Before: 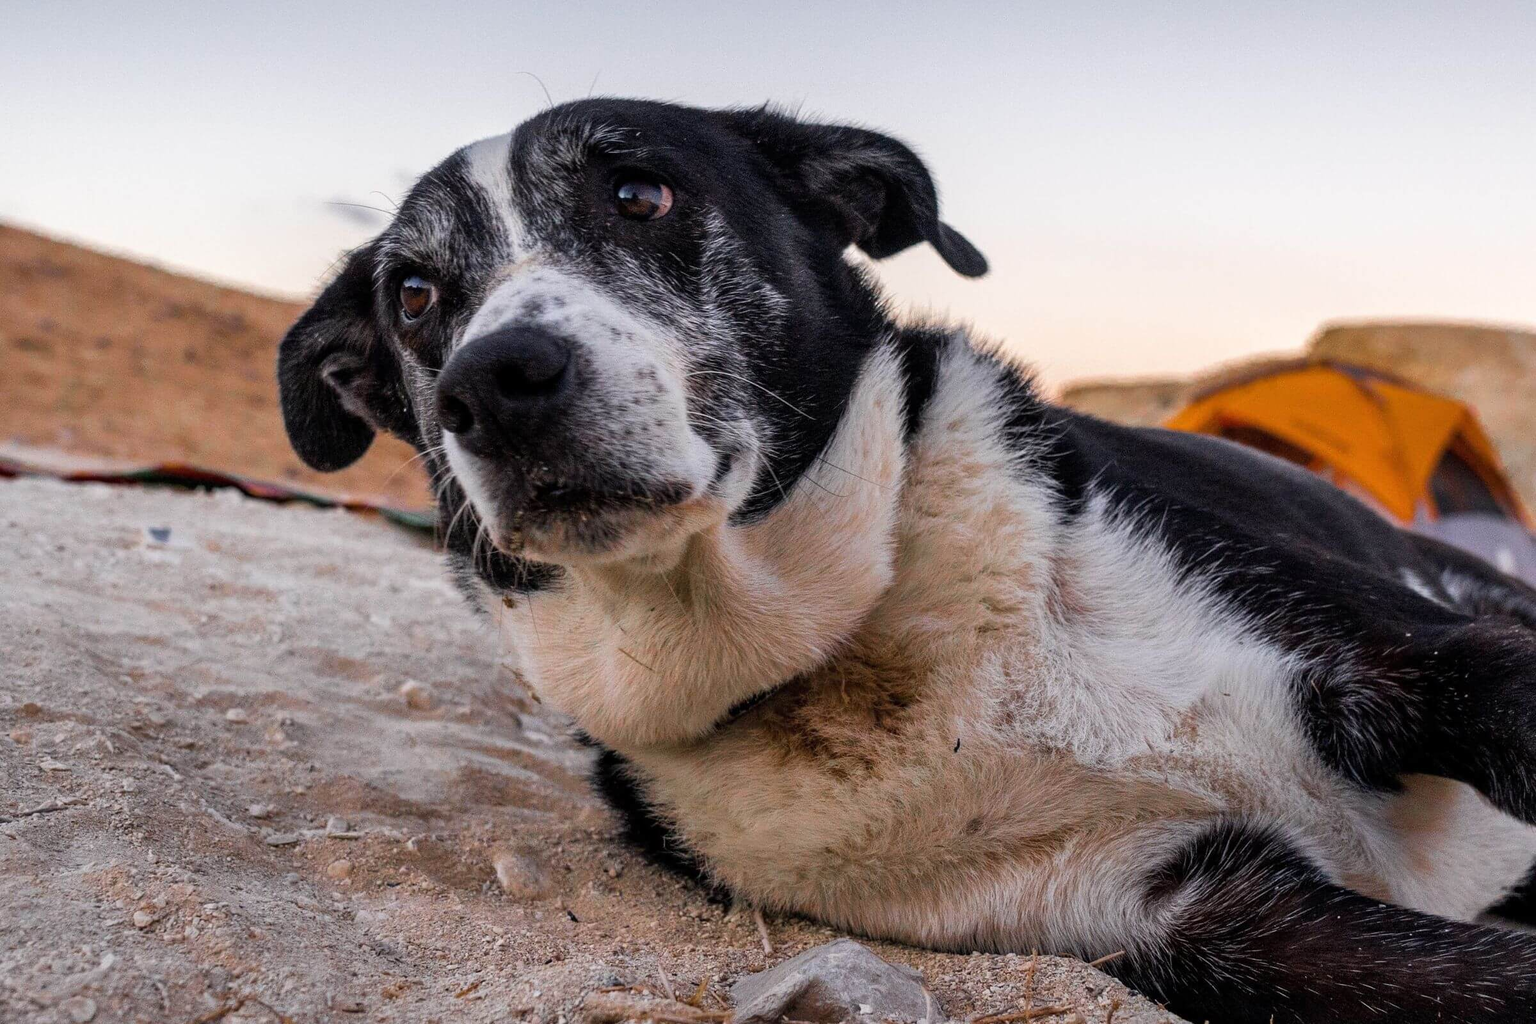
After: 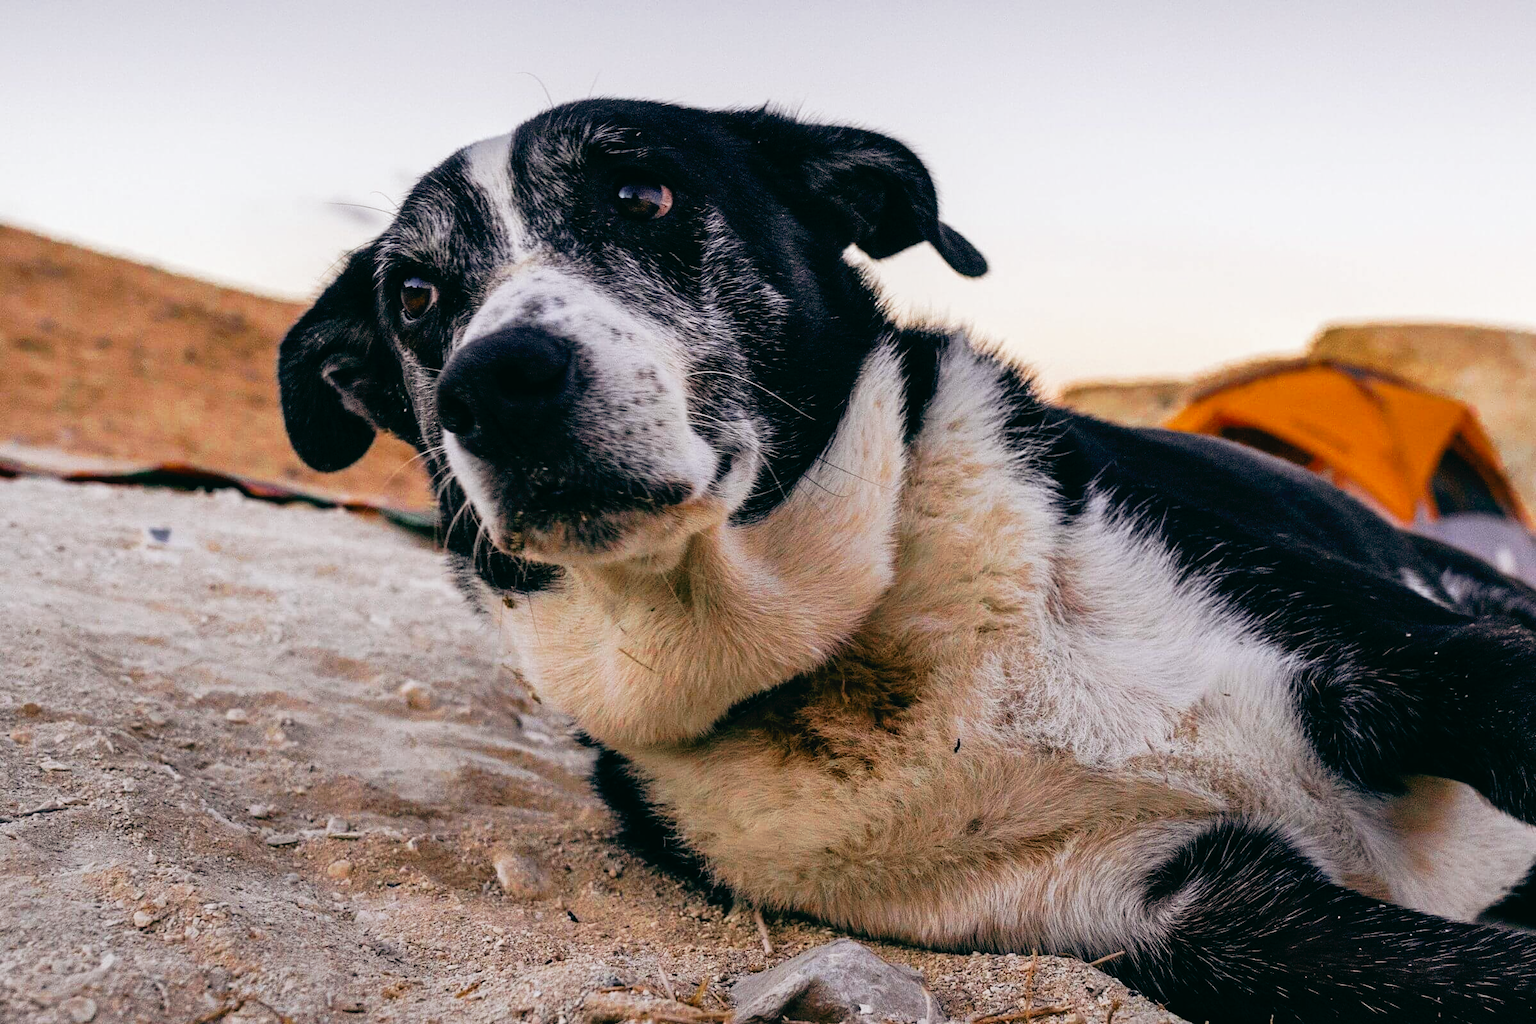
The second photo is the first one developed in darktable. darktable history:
tone curve: curves: ch0 [(0, 0) (0.003, 0.007) (0.011, 0.01) (0.025, 0.018) (0.044, 0.028) (0.069, 0.034) (0.1, 0.04) (0.136, 0.051) (0.177, 0.104) (0.224, 0.161) (0.277, 0.234) (0.335, 0.316) (0.399, 0.41) (0.468, 0.487) (0.543, 0.577) (0.623, 0.679) (0.709, 0.769) (0.801, 0.854) (0.898, 0.922) (1, 1)], preserve colors none
color look up table: target L [99.48, 92.93, 94.28, 92.33, 91.35, 84.34, 73.28, 67.93, 58.63, 47.87, 25.83, 14.41, 200.63, 94.95, 86, 75.58, 66.47, 59.47, 51.1, 52.91, 55.4, 47.5, 36.68, 33.56, 30.6, 32.34, 18.08, 76.38, 69.52, 69.75, 63.81, 65.22, 56.75, 48.71, 49.54, 40.44, 31.9, 30.81, 27.59, 15.51, 10.86, 15.04, 4.21, 84.68, 81.32, 65.51, 54.15, 46.16, 25.51], target a [-11.33, -23.57, -15.36, -28.37, -15.22, -27.11, -44.24, -19.5, -5.905, -38.33, -20.95, -21.49, 0, 0.843, 11.54, 5.996, 34.22, 38.59, 67.71, 36.94, 6.594, 64.83, 27.43, 43.81, 5.28, 0.429, 19.61, 31.24, 25.46, 42.81, 9.022, 62.63, 61.4, 20.25, 39.67, 33.67, 13.1, 45.3, 33.52, 8.525, -13.98, 26.06, 21.39, 2.652, -22.94, -19.43, -0.886, -22.41, -6.974], target b [27.59, 38.09, 61.45, 19.77, 10.43, 7.452, 44.02, 7.288, 19.73, 26.32, 18.83, 15.09, 0, 7.552, 29.6, 69.59, 46.55, 24.73, 50.59, 49.37, 44.28, 22.83, 29.85, 33.82, 2.991, 28.3, 29.21, -8.645, -34.02, -31.94, -3.624, -38.27, -17.24, -69.8, -27.85, 4.327, -20.88, -55.57, -14.14, -26.11, -4.51, -40.98, -23.53, -17.93, -15.47, -45.69, -39.75, -5.895, -13.67], num patches 49
